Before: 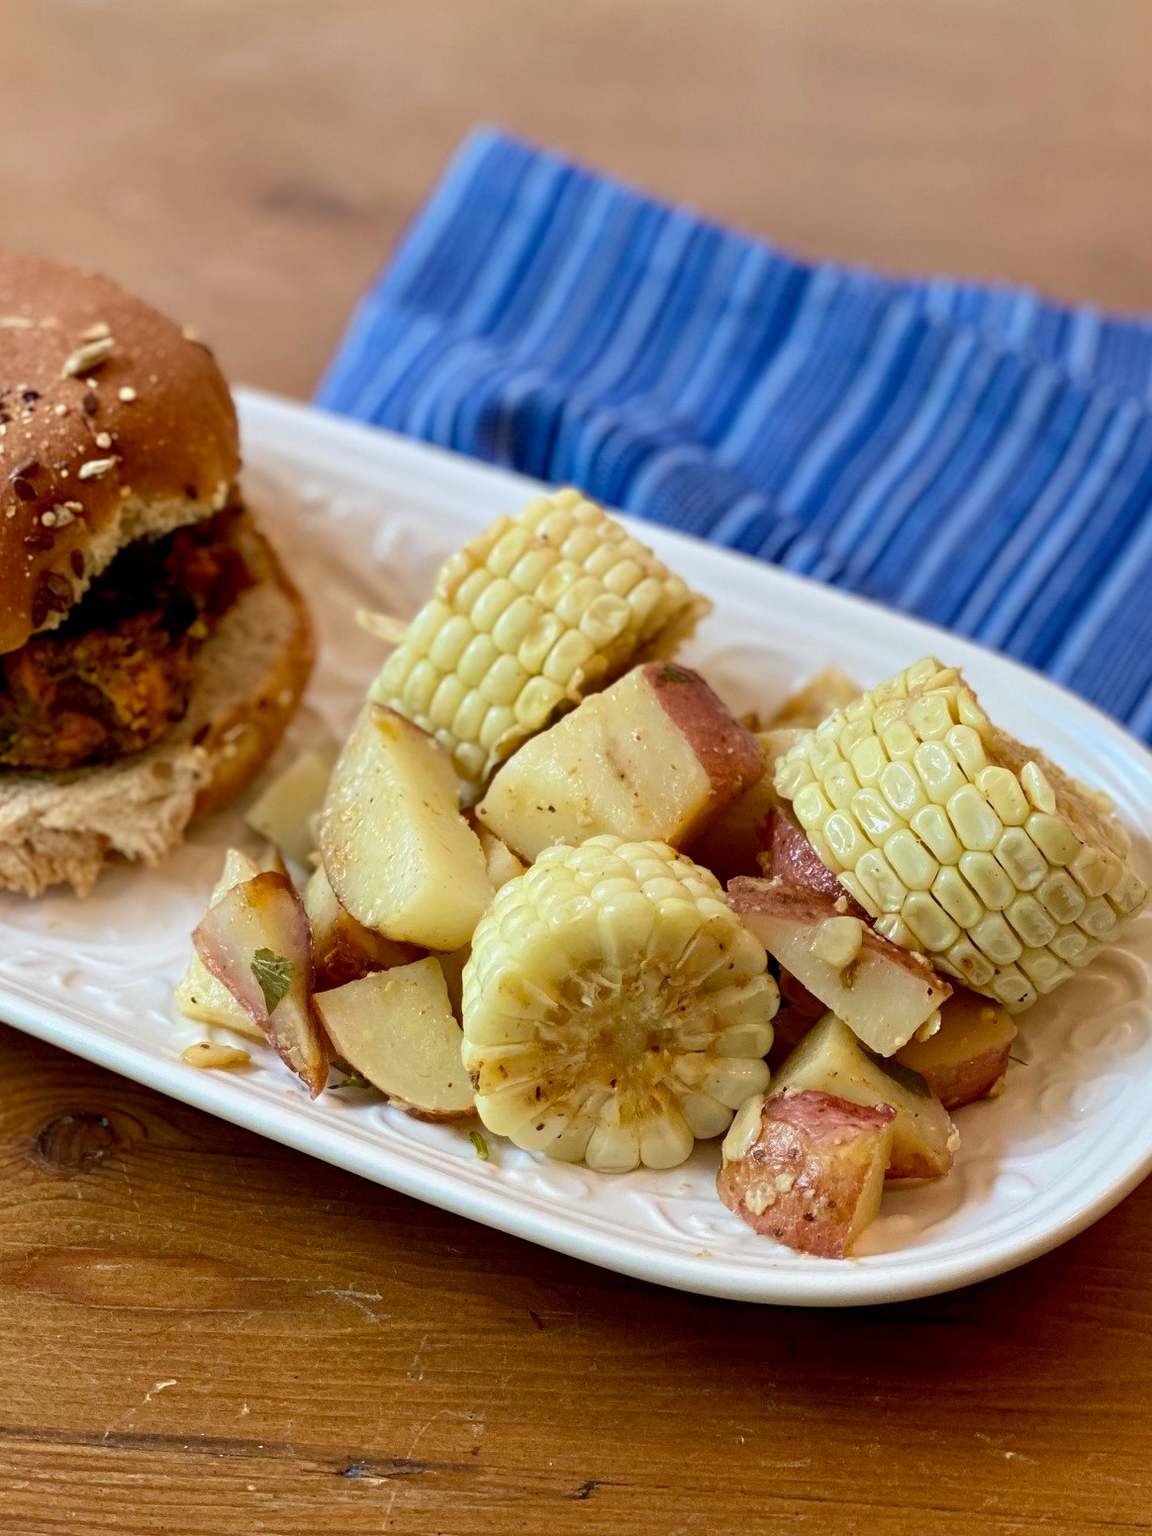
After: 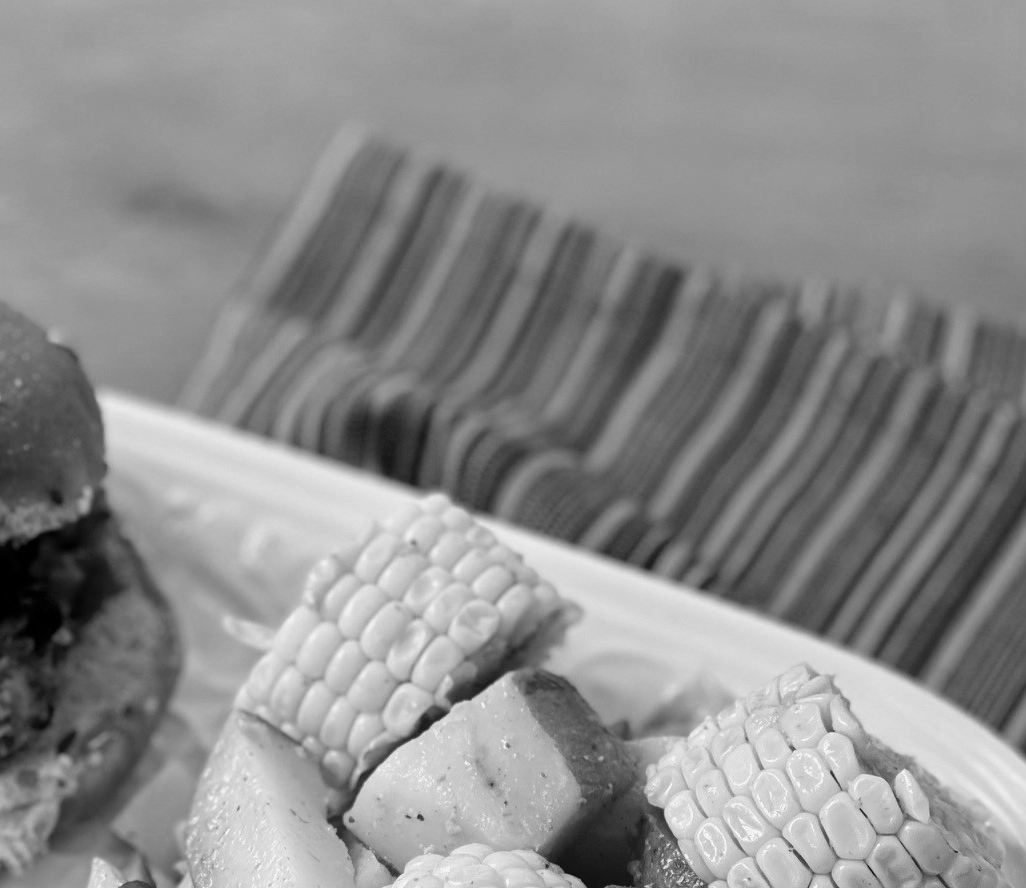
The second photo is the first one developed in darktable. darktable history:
crop and rotate: left 11.812%, bottom 42.776%
monochrome: on, module defaults
